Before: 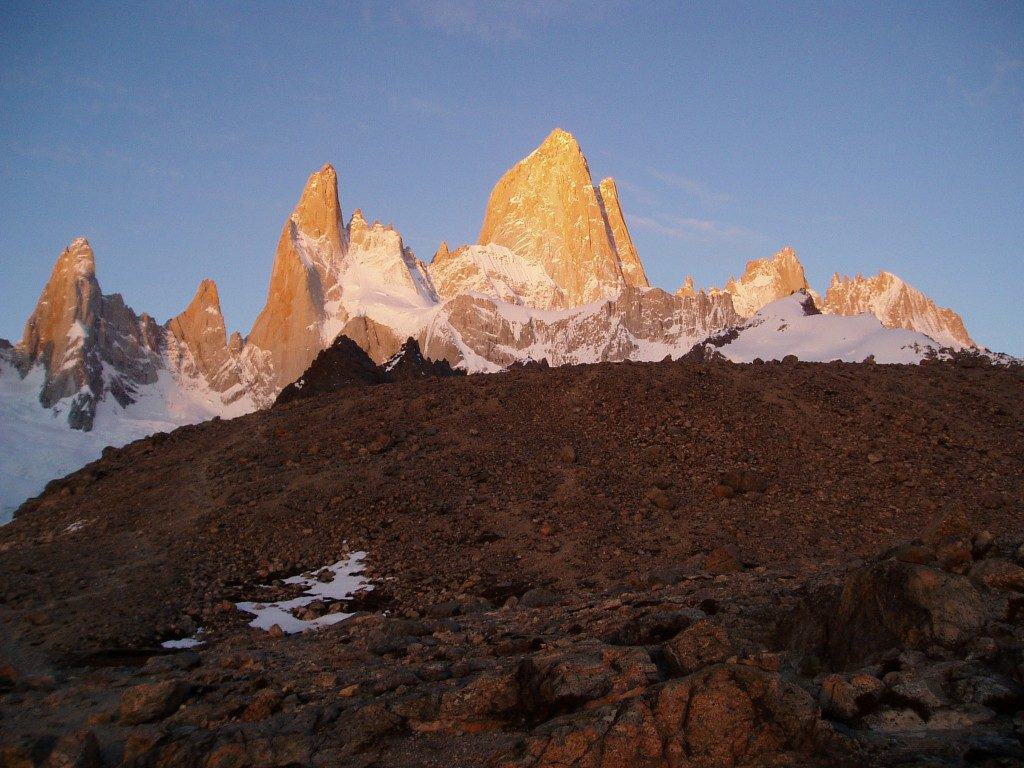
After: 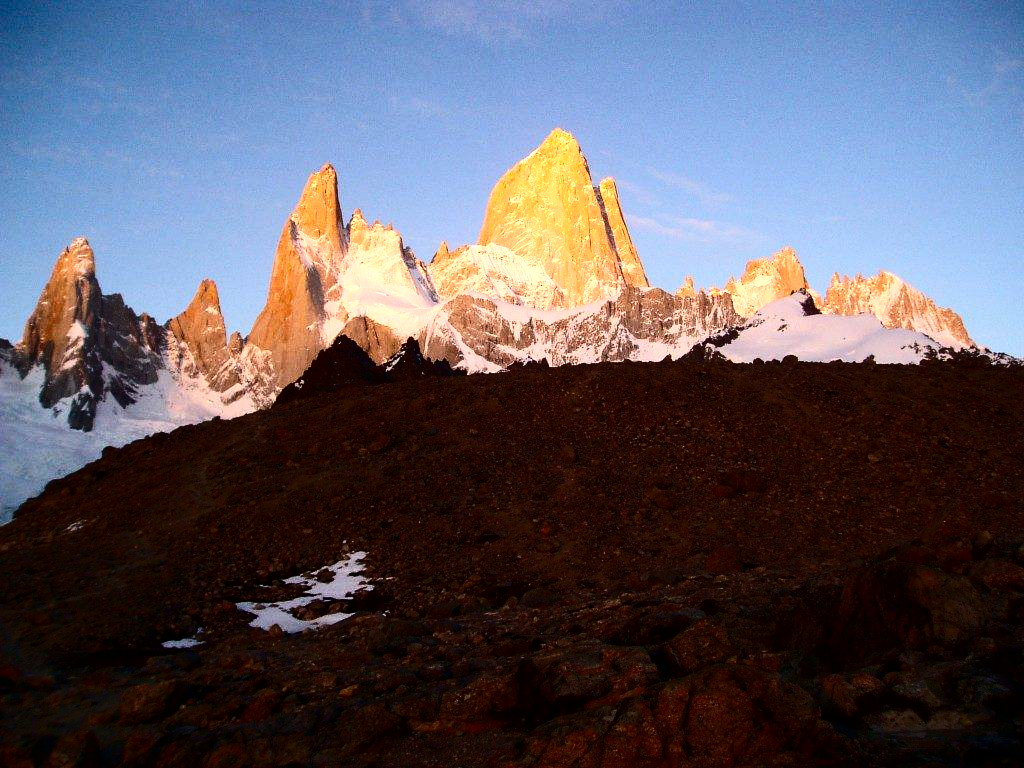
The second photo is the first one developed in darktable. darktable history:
tone equalizer: -8 EV -0.75 EV, -7 EV -0.7 EV, -6 EV -0.6 EV, -5 EV -0.4 EV, -3 EV 0.4 EV, -2 EV 0.6 EV, -1 EV 0.7 EV, +0 EV 0.75 EV, edges refinement/feathering 500, mask exposure compensation -1.57 EV, preserve details no
contrast brightness saturation: contrast 0.21, brightness -0.11, saturation 0.21
